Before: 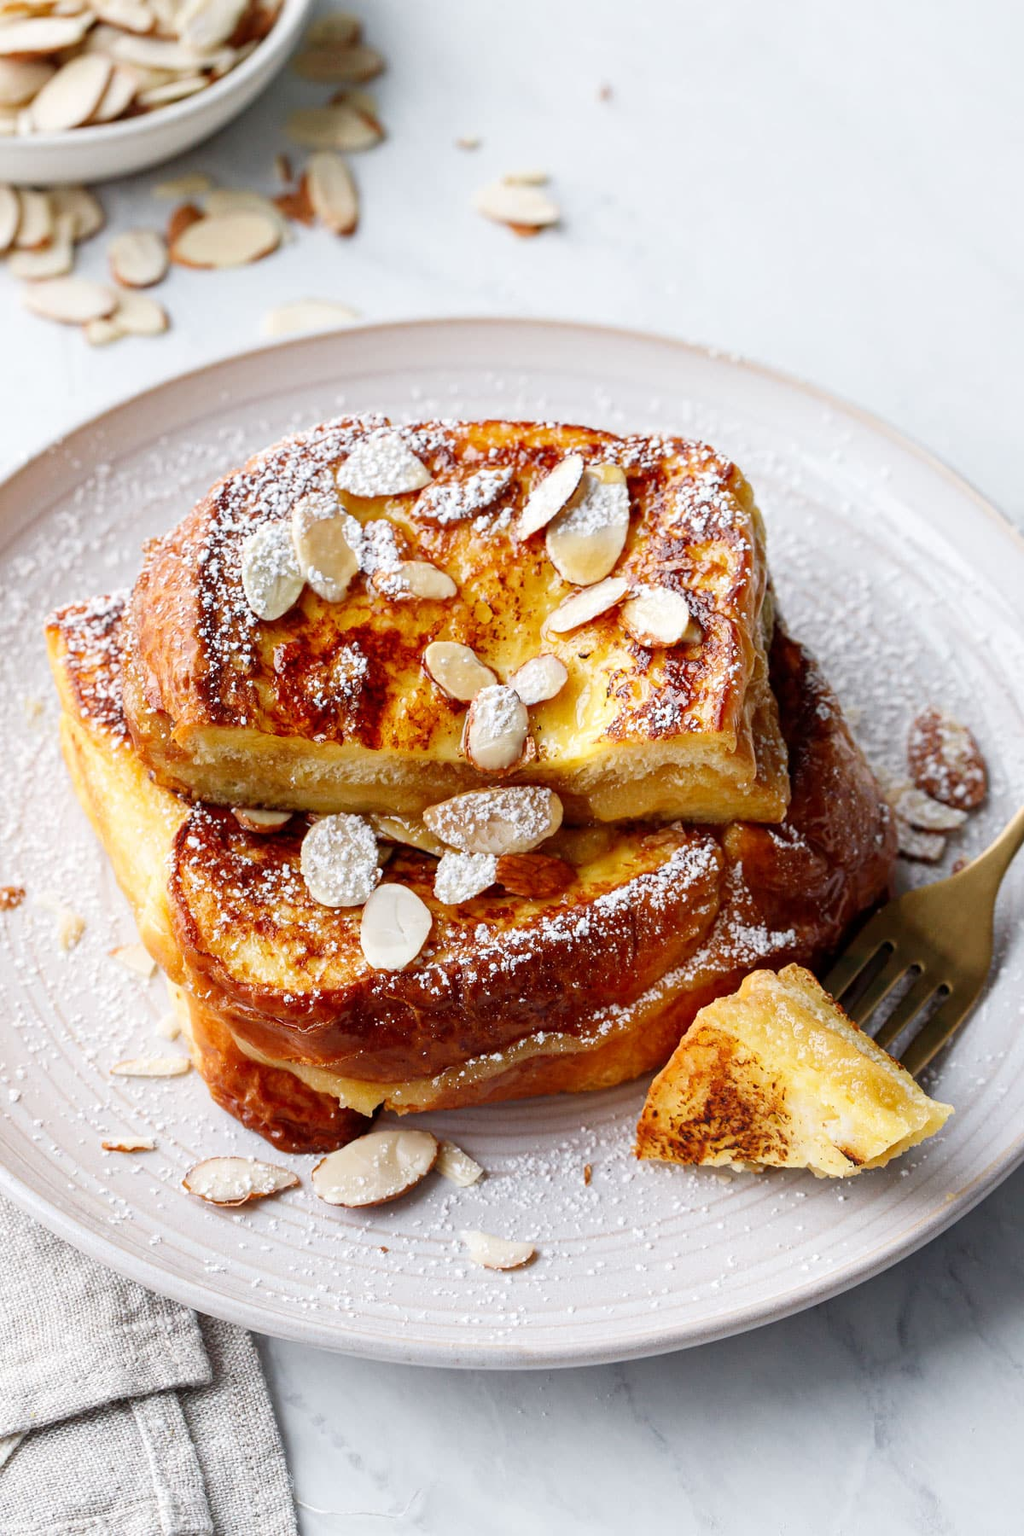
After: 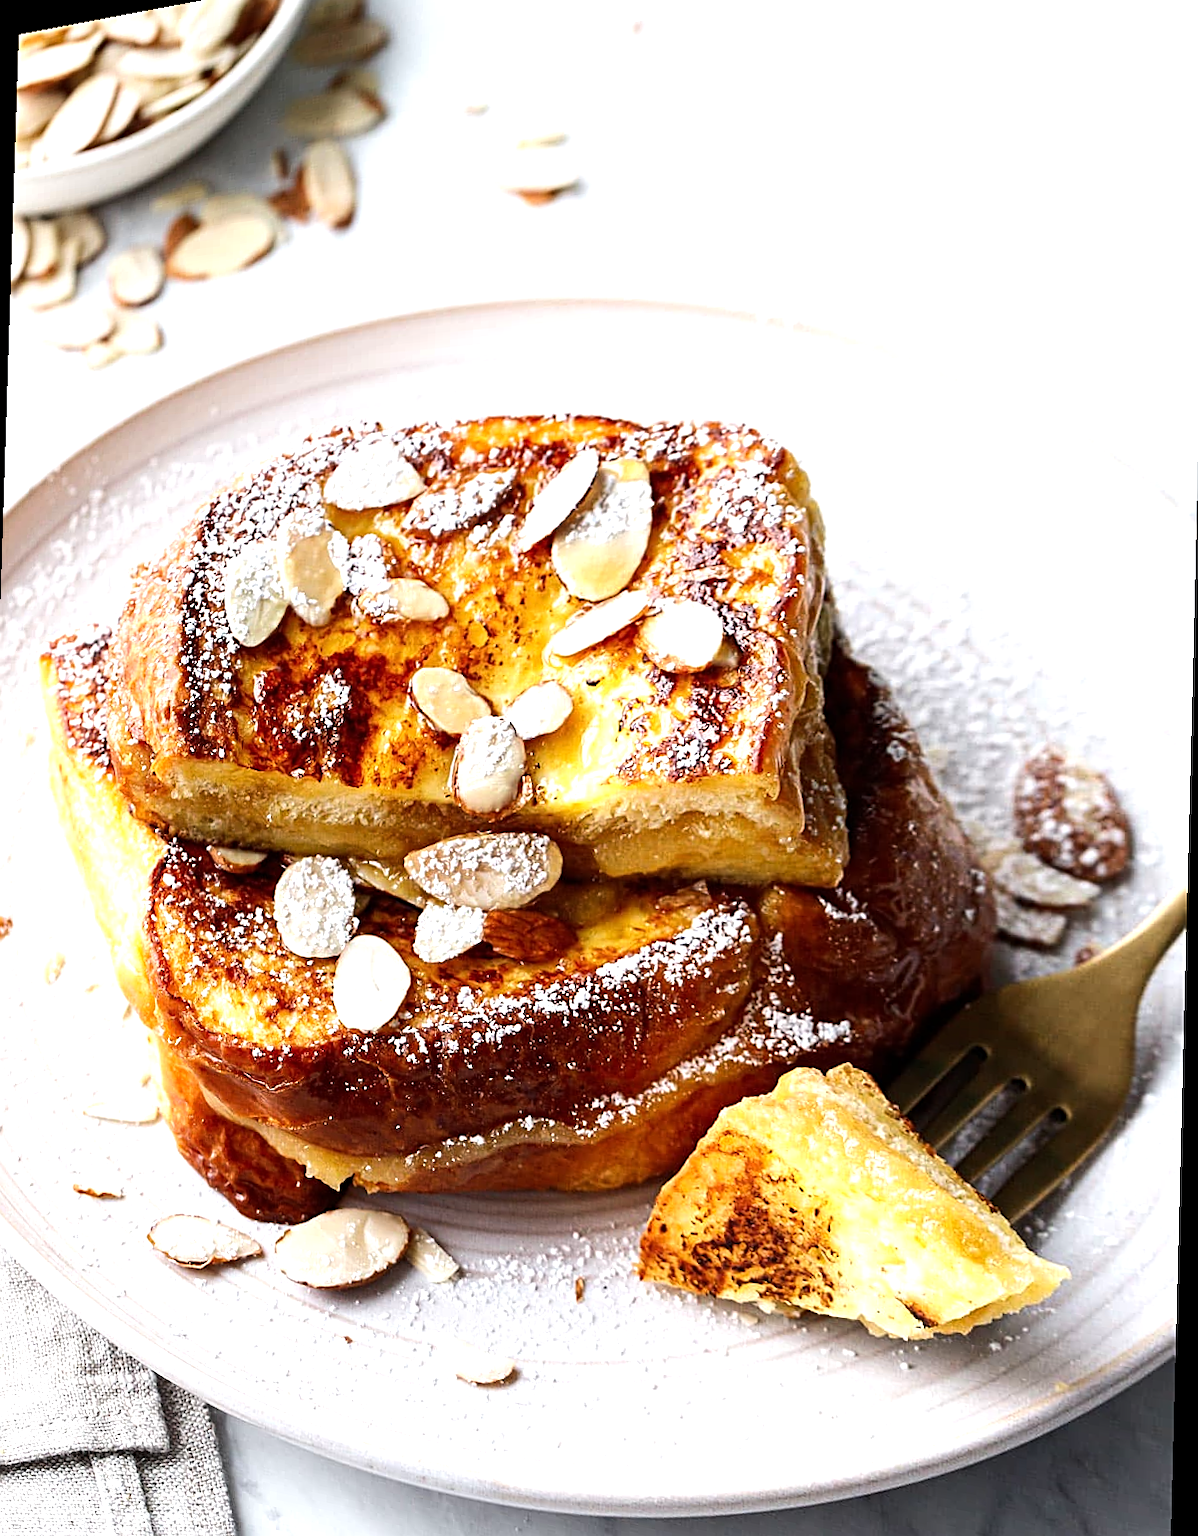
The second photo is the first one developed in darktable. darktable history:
rotate and perspective: rotation 1.69°, lens shift (vertical) -0.023, lens shift (horizontal) -0.291, crop left 0.025, crop right 0.988, crop top 0.092, crop bottom 0.842
sharpen: on, module defaults
tone equalizer: -8 EV -0.75 EV, -7 EV -0.7 EV, -6 EV -0.6 EV, -5 EV -0.4 EV, -3 EV 0.4 EV, -2 EV 0.6 EV, -1 EV 0.7 EV, +0 EV 0.75 EV, edges refinement/feathering 500, mask exposure compensation -1.57 EV, preserve details no
